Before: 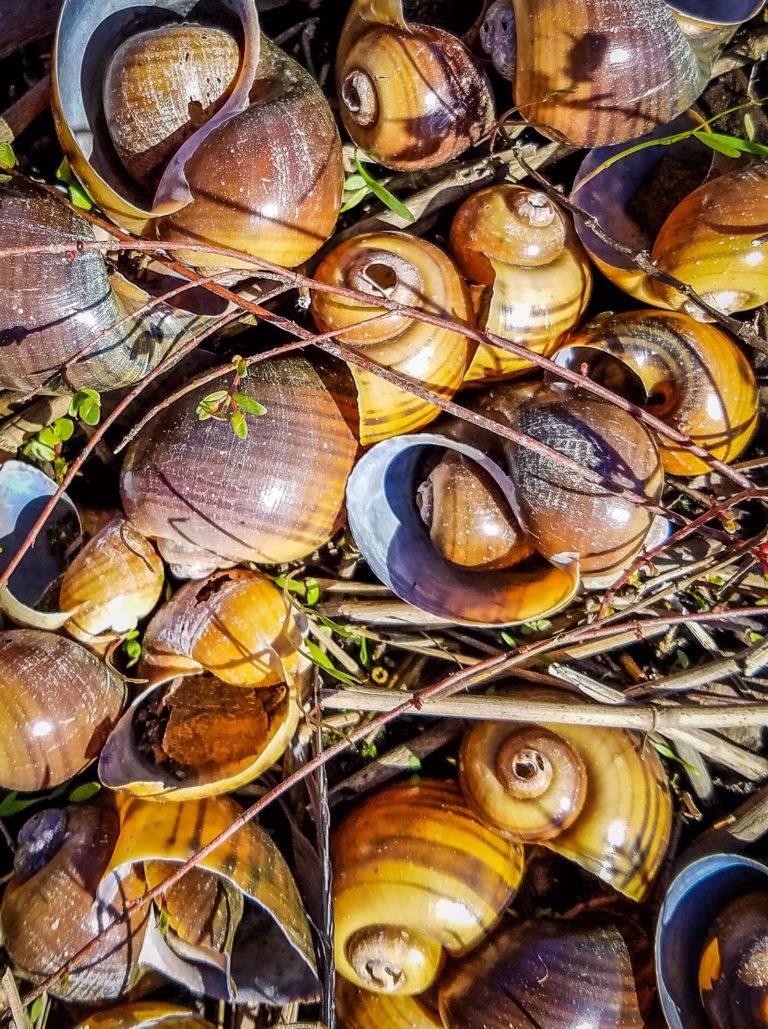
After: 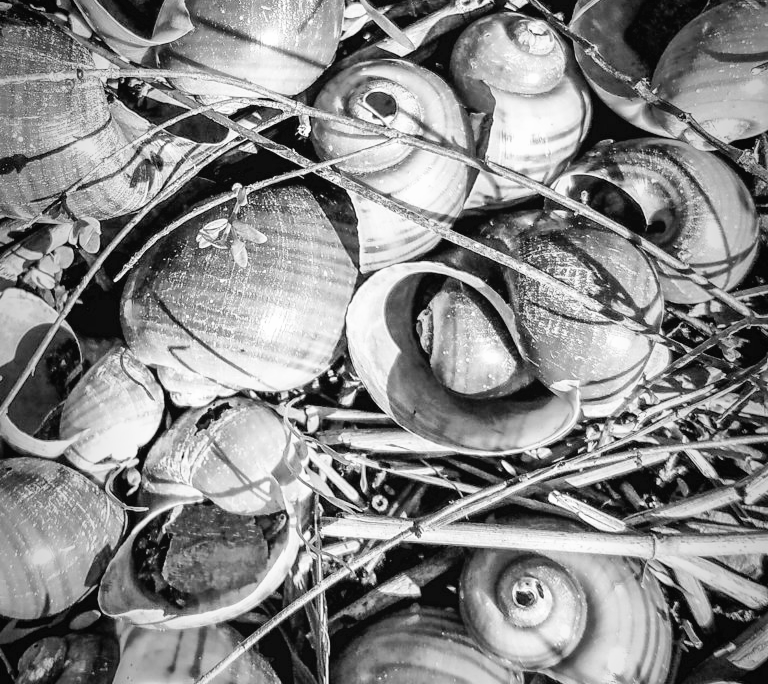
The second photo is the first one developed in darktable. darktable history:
crop: top 16.727%, bottom 16.727%
white balance: red 0.766, blue 1.537
shadows and highlights: on, module defaults
vignetting: fall-off start 97%, fall-off radius 100%, width/height ratio 0.609, unbound false
monochrome: on, module defaults
base curve: curves: ch0 [(0, 0.003) (0.001, 0.002) (0.006, 0.004) (0.02, 0.022) (0.048, 0.086) (0.094, 0.234) (0.162, 0.431) (0.258, 0.629) (0.385, 0.8) (0.548, 0.918) (0.751, 0.988) (1, 1)], preserve colors none
